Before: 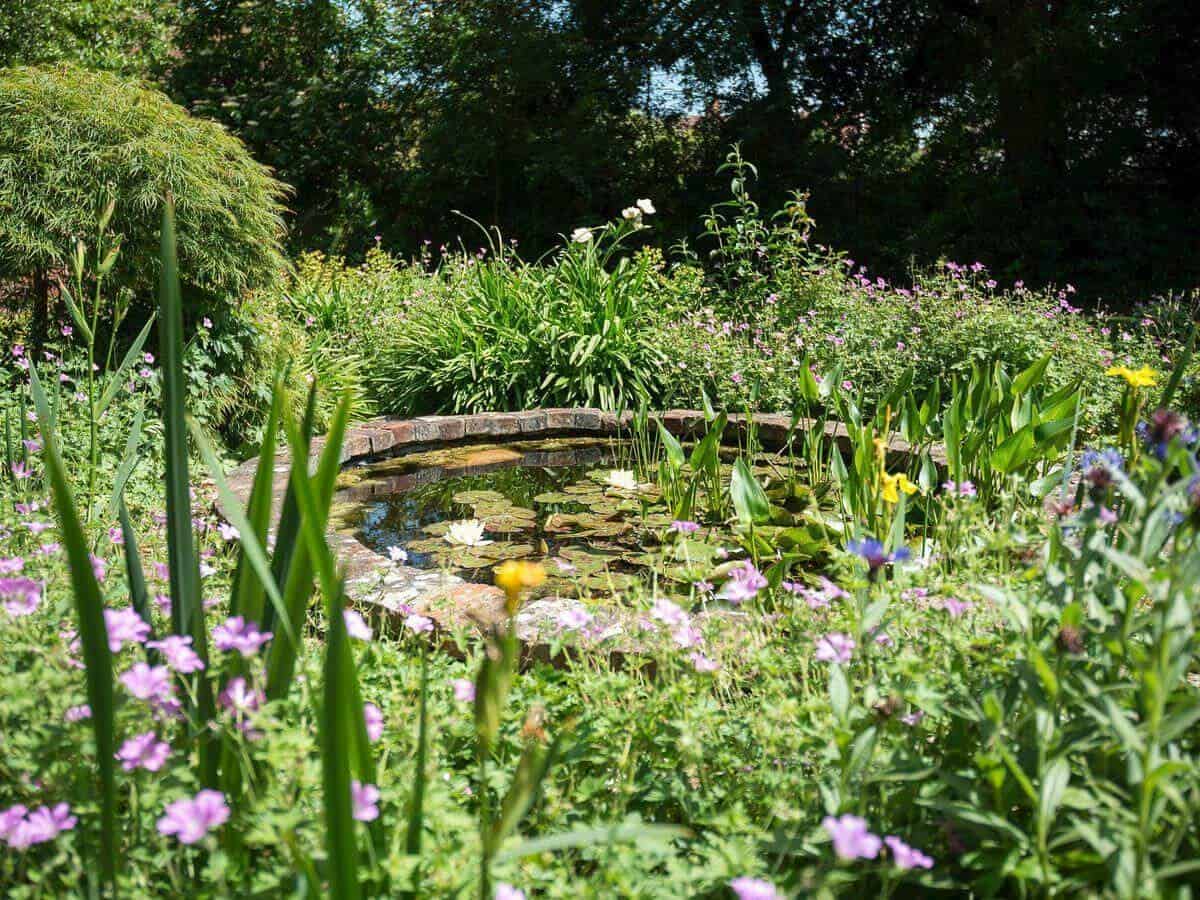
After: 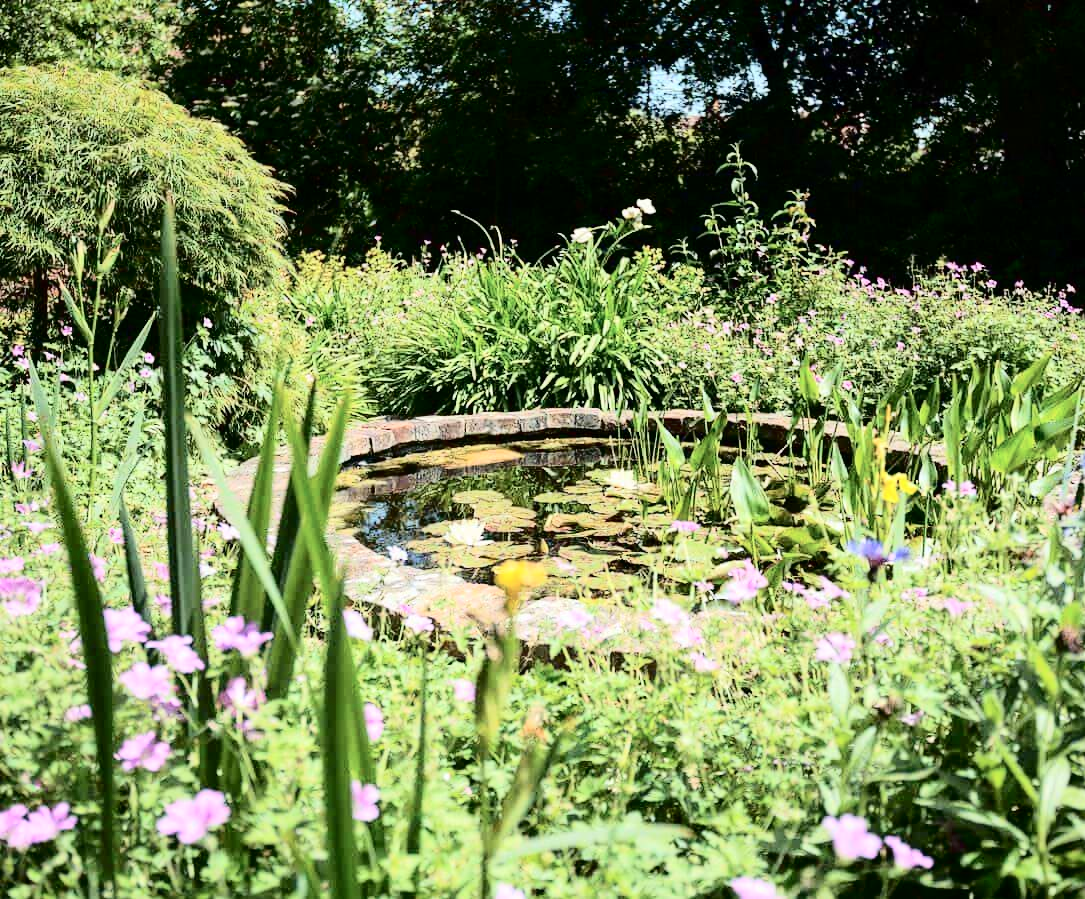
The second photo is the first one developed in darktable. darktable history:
crop: right 9.509%, bottom 0.031%
tone curve: curves: ch0 [(0, 0) (0.003, 0.001) (0.011, 0.004) (0.025, 0.008) (0.044, 0.015) (0.069, 0.022) (0.1, 0.031) (0.136, 0.052) (0.177, 0.101) (0.224, 0.181) (0.277, 0.289) (0.335, 0.418) (0.399, 0.541) (0.468, 0.65) (0.543, 0.739) (0.623, 0.817) (0.709, 0.882) (0.801, 0.919) (0.898, 0.958) (1, 1)], color space Lab, independent channels, preserve colors none
